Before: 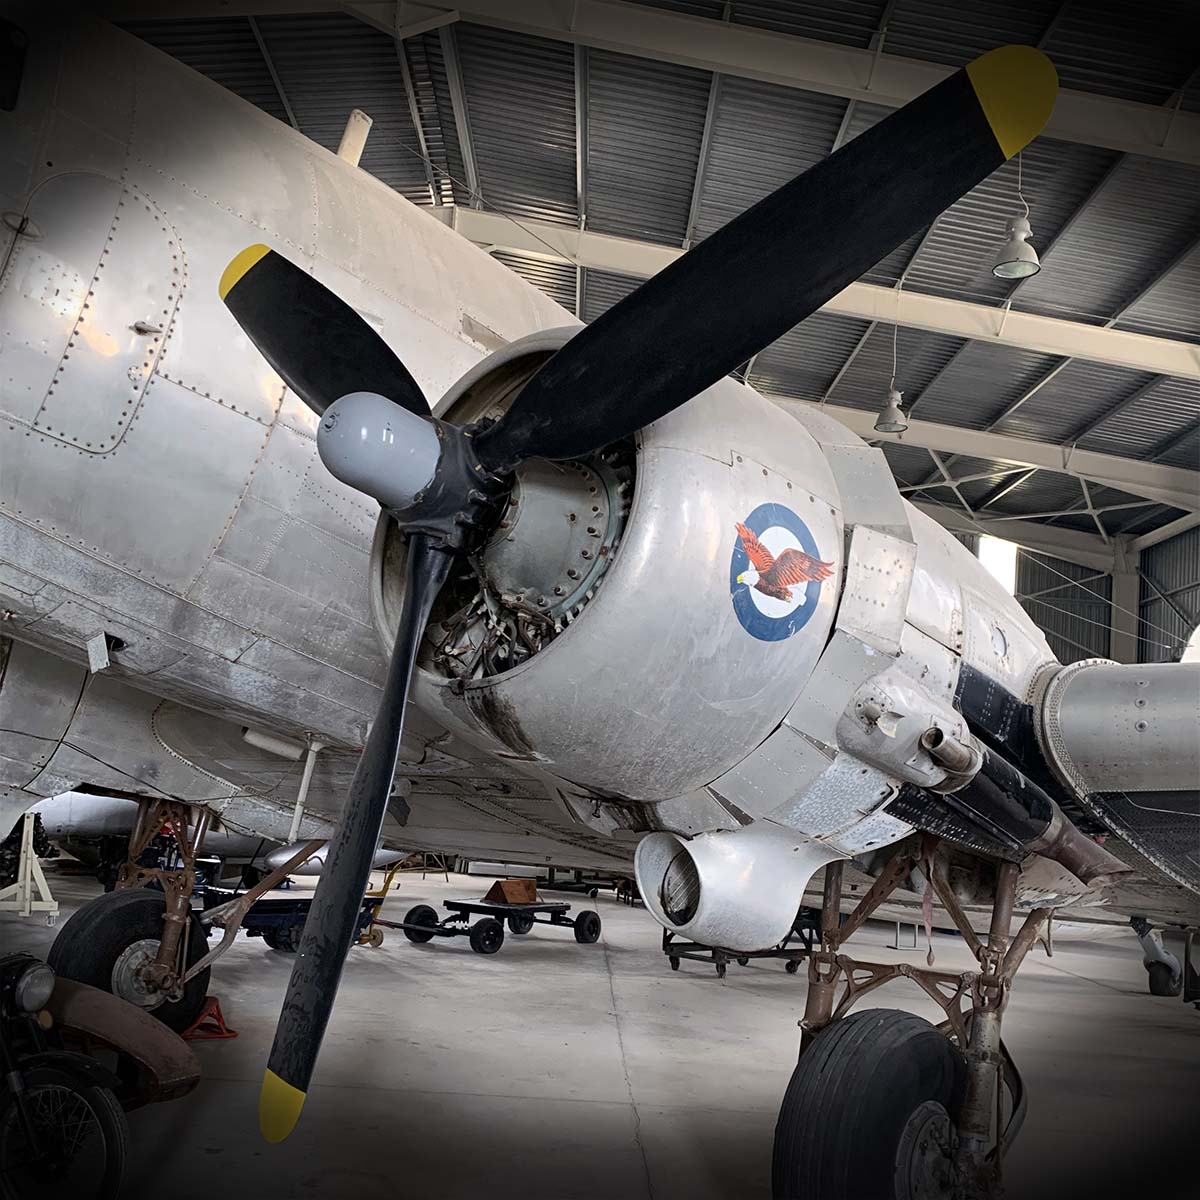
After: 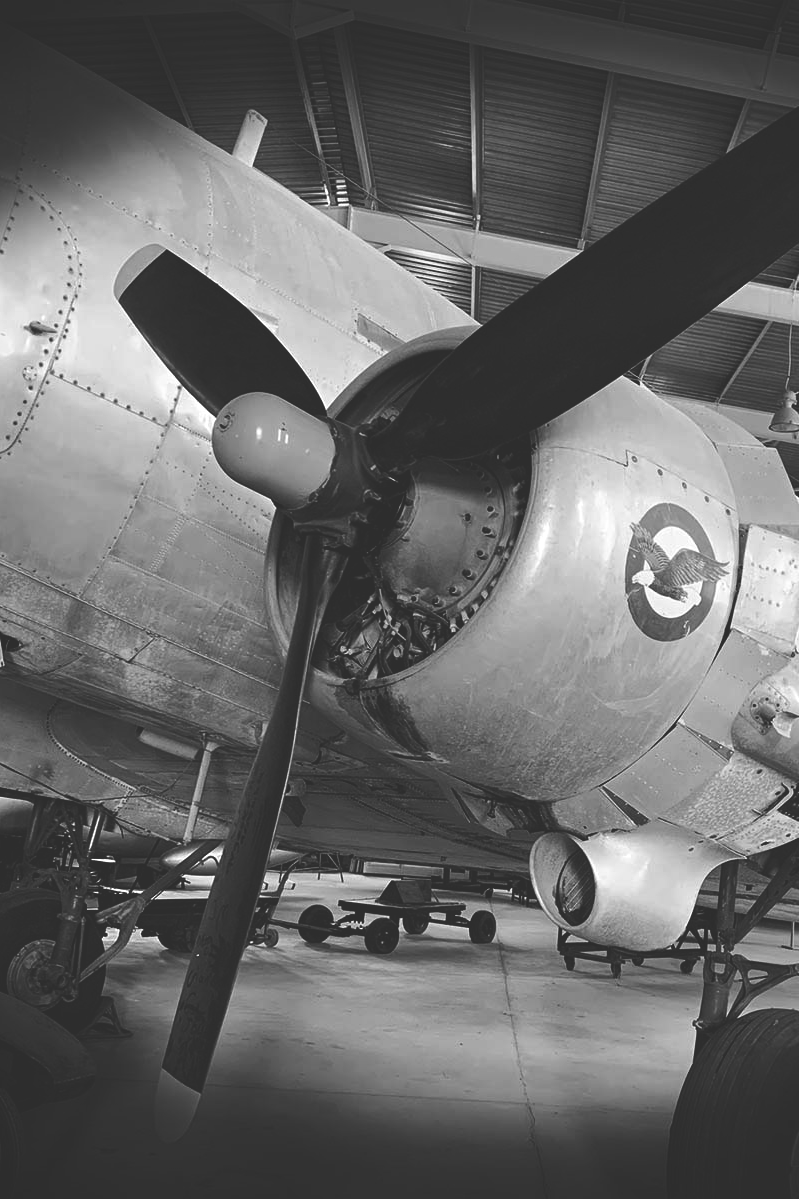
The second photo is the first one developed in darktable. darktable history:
rgb curve: curves: ch0 [(0, 0.186) (0.314, 0.284) (0.576, 0.466) (0.805, 0.691) (0.936, 0.886)]; ch1 [(0, 0.186) (0.314, 0.284) (0.581, 0.534) (0.771, 0.746) (0.936, 0.958)]; ch2 [(0, 0.216) (0.275, 0.39) (1, 1)], mode RGB, independent channels, compensate middle gray true, preserve colors none
contrast brightness saturation: contrast 0.1, brightness 0.02, saturation 0.02
crop and rotate: left 8.786%, right 24.548%
monochrome: on, module defaults
tone equalizer: on, module defaults
